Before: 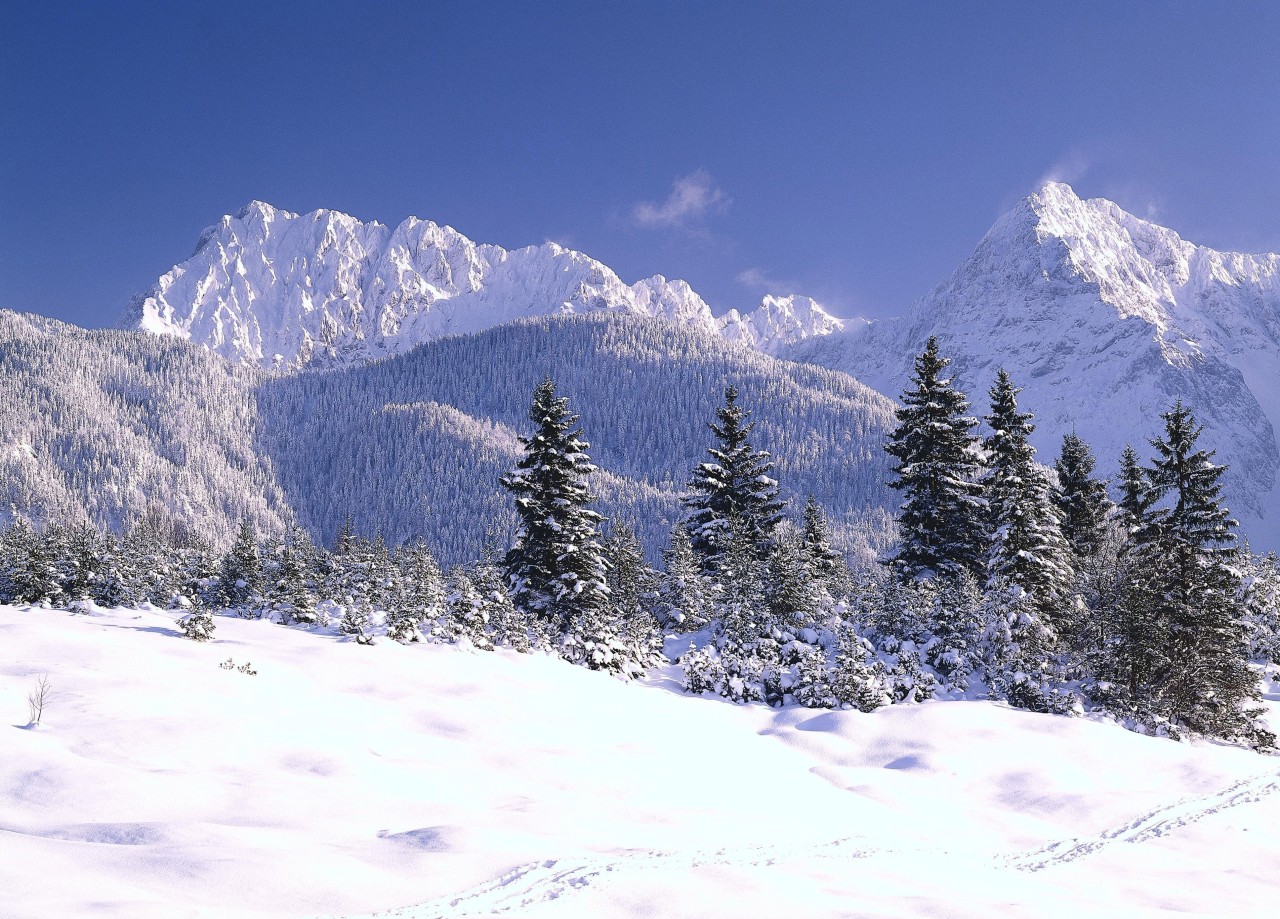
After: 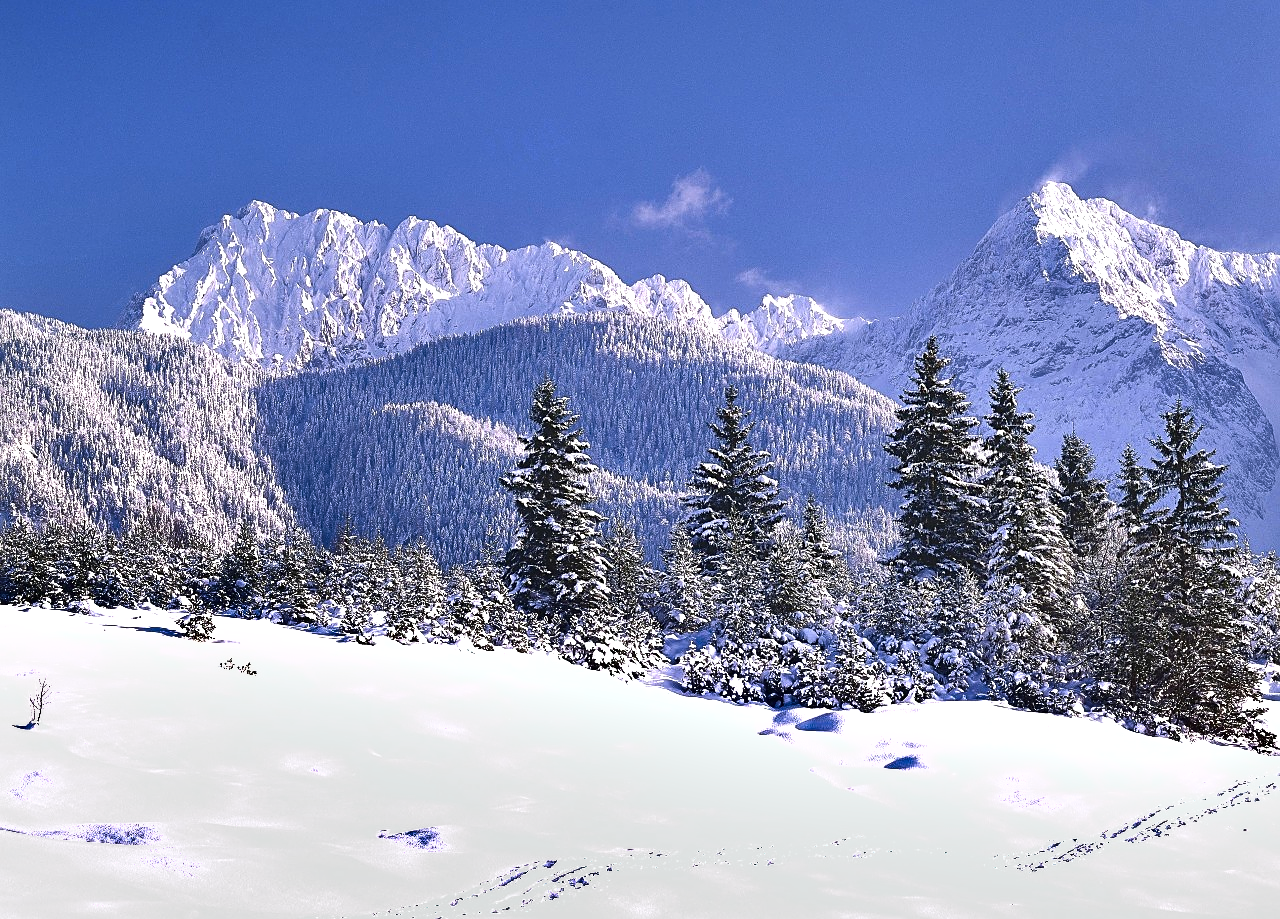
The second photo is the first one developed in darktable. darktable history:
shadows and highlights: shadows 81.12, white point adjustment -8.9, highlights -61.17, soften with gaussian
sharpen: on, module defaults
exposure: black level correction -0.001, exposure 0.907 EV, compensate highlight preservation false
